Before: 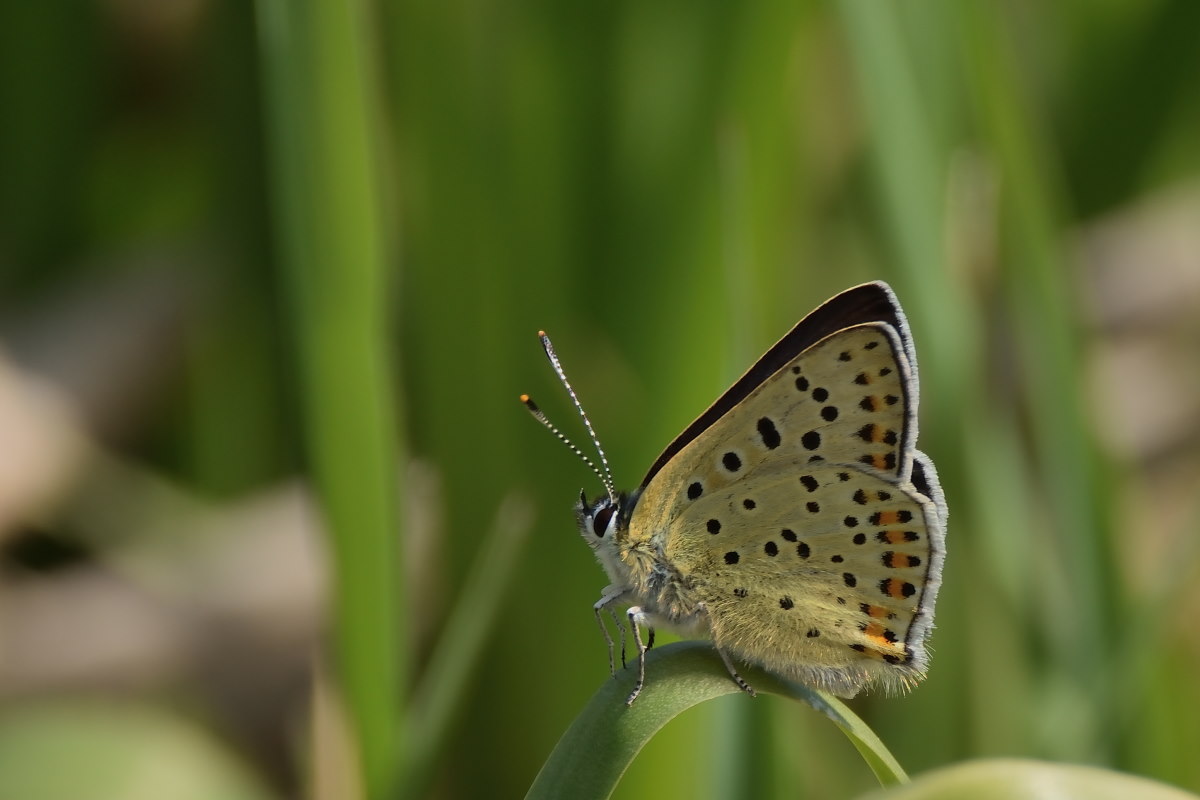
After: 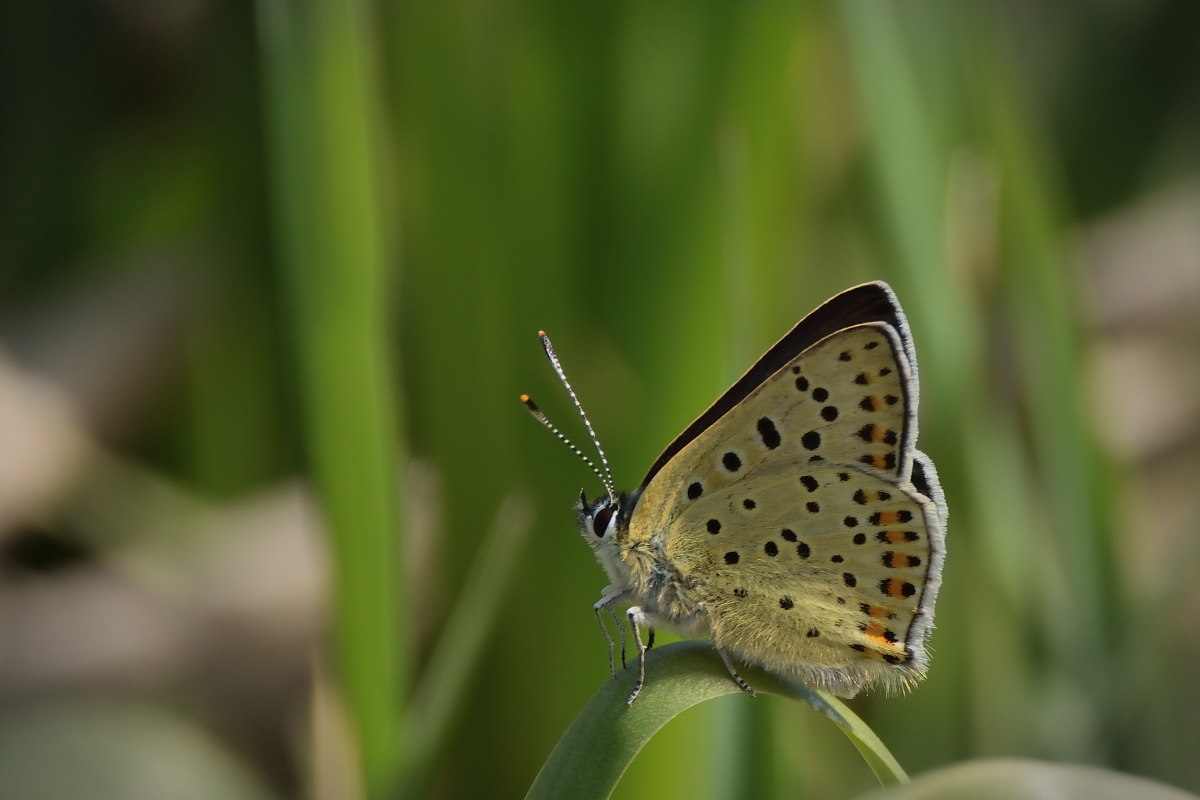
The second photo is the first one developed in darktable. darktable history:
vignetting: fall-off start 90.19%, fall-off radius 39%, width/height ratio 1.221, shape 1.29
